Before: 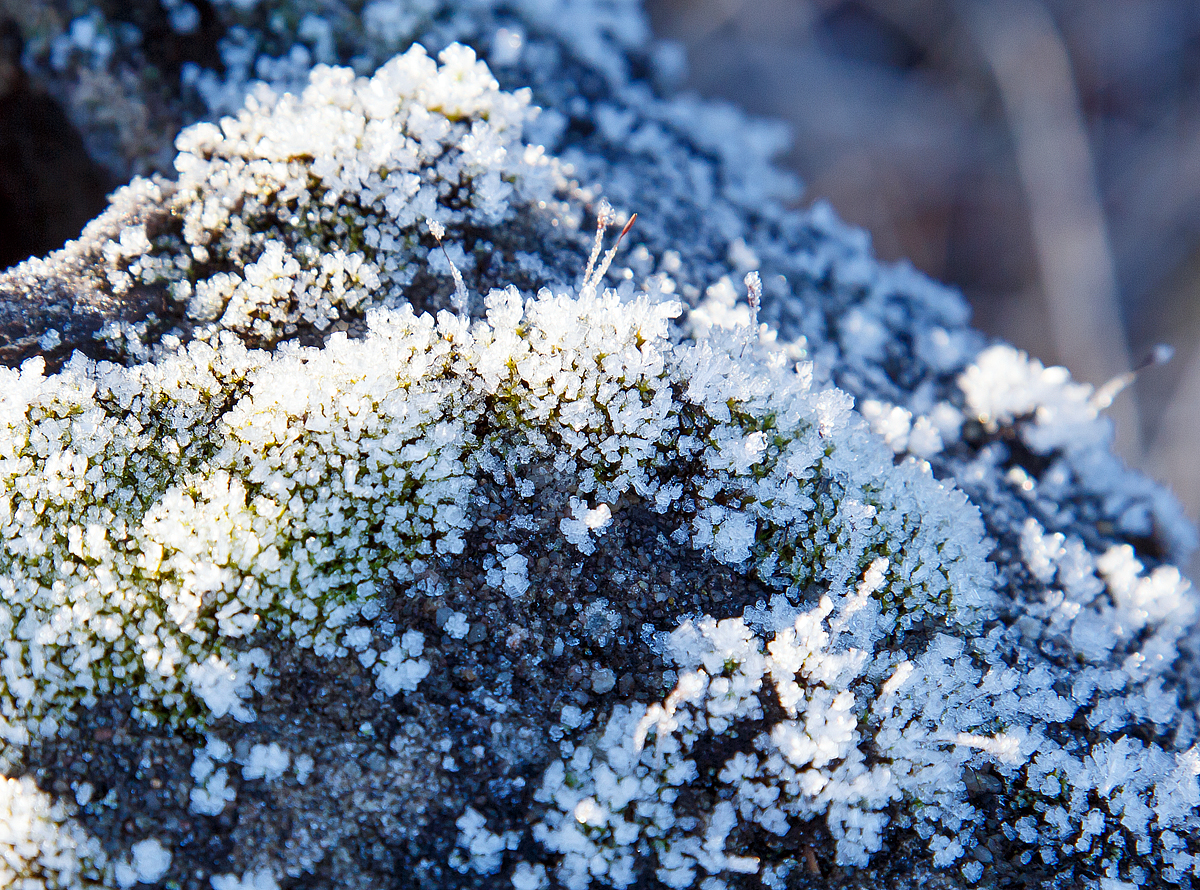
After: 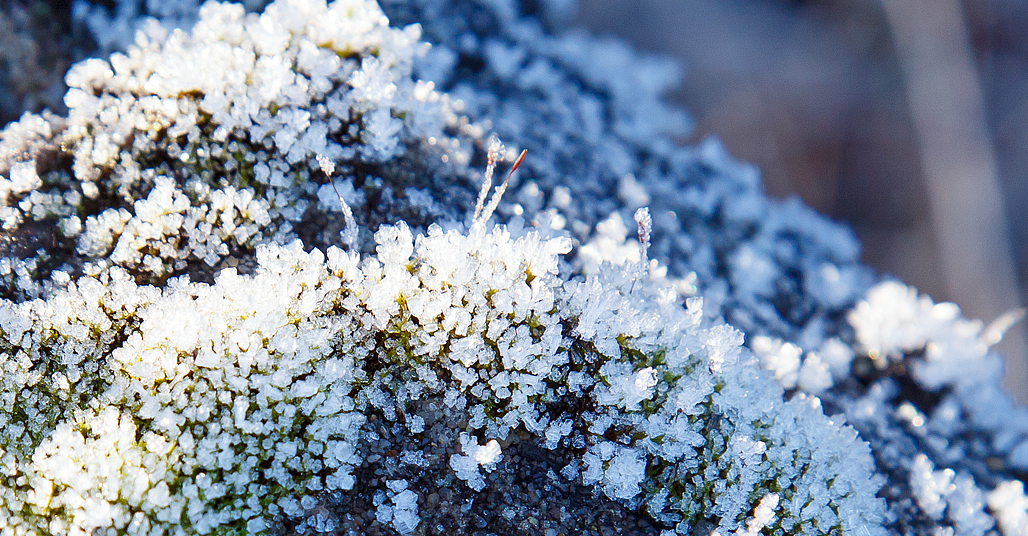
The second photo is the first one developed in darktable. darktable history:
crop and rotate: left 9.237%, top 7.218%, right 5.025%, bottom 32.485%
